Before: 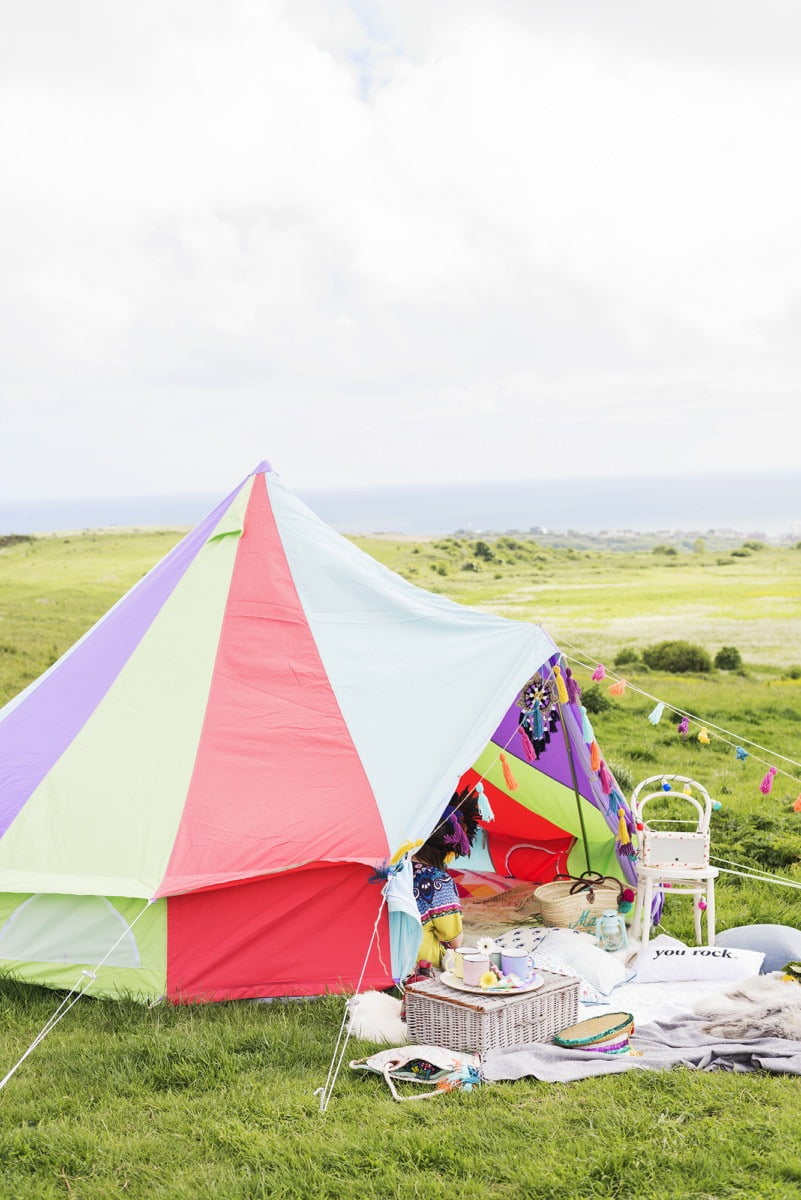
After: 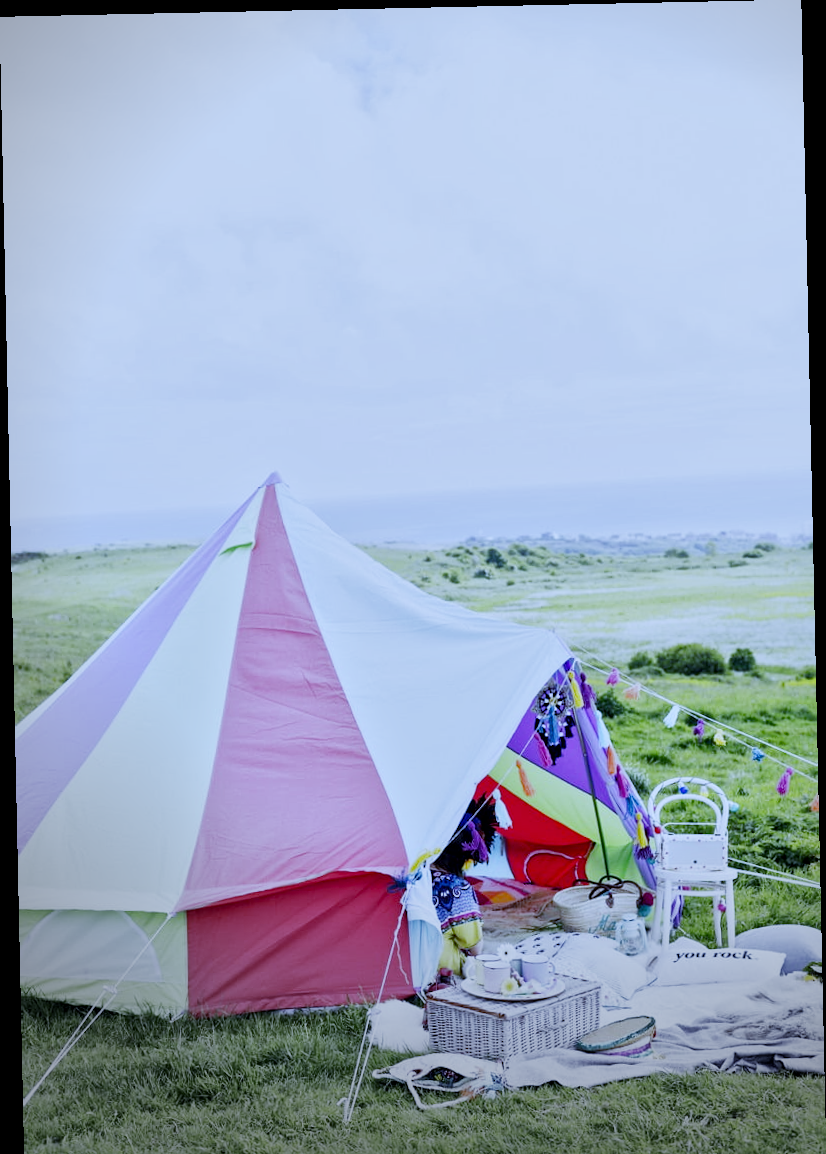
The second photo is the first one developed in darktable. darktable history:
local contrast: mode bilateral grid, contrast 20, coarseness 20, detail 150%, midtone range 0.2
crop and rotate: top 0%, bottom 5.097%
vignetting: fall-off start 73.57%, center (0.22, -0.235)
rotate and perspective: rotation -1.24°, automatic cropping off
white balance: red 0.766, blue 1.537
exposure: black level correction 0.001, exposure 0.5 EV, compensate exposure bias true, compensate highlight preservation false
color zones: curves: ch0 [(0.224, 0.526) (0.75, 0.5)]; ch1 [(0.055, 0.526) (0.224, 0.761) (0.377, 0.526) (0.75, 0.5)]
filmic rgb: middle gray luminance 29%, black relative exposure -10.3 EV, white relative exposure 5.5 EV, threshold 6 EV, target black luminance 0%, hardness 3.95, latitude 2.04%, contrast 1.132, highlights saturation mix 5%, shadows ↔ highlights balance 15.11%, preserve chrominance no, color science v3 (2019), use custom middle-gray values true, iterations of high-quality reconstruction 0, enable highlight reconstruction true
